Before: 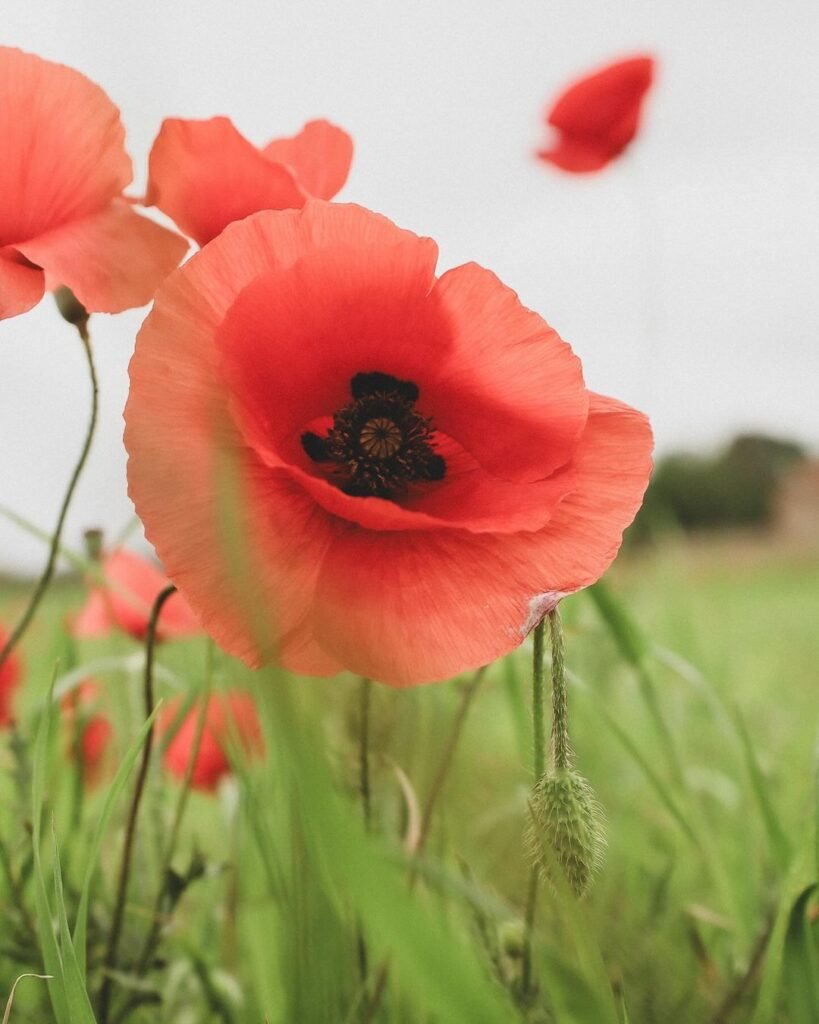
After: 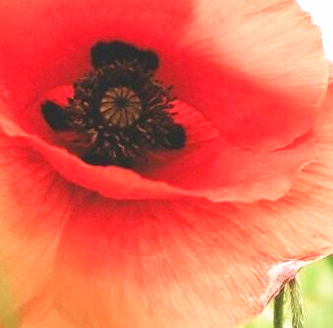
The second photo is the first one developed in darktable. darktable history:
crop: left 31.766%, top 32.37%, right 27.471%, bottom 35.568%
base curve: curves: ch0 [(0, 0) (0.495, 0.917) (1, 1)], preserve colors none
